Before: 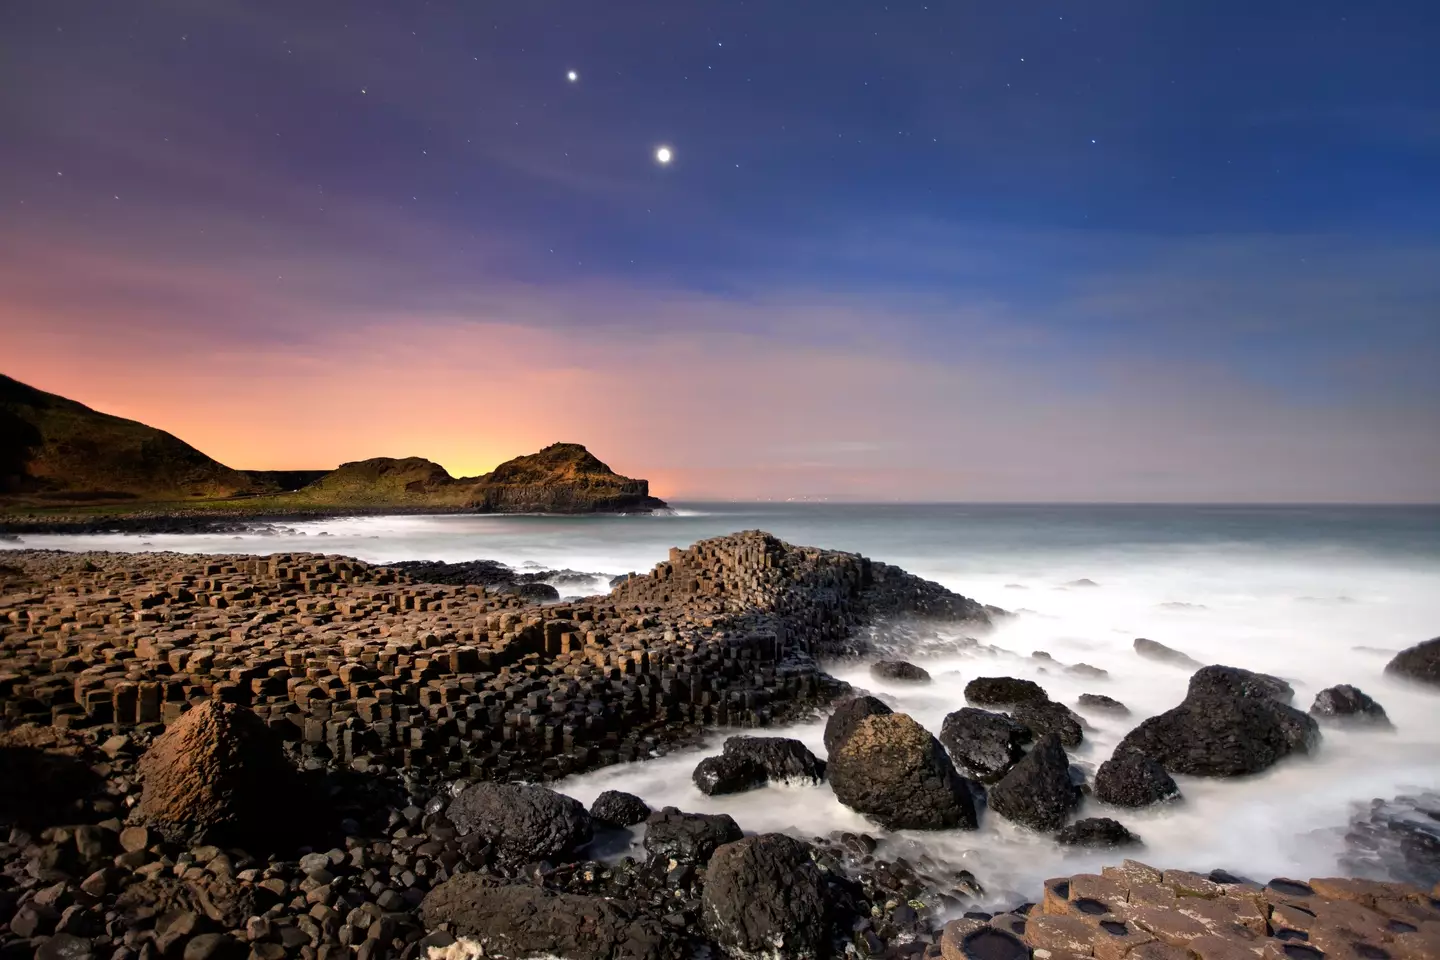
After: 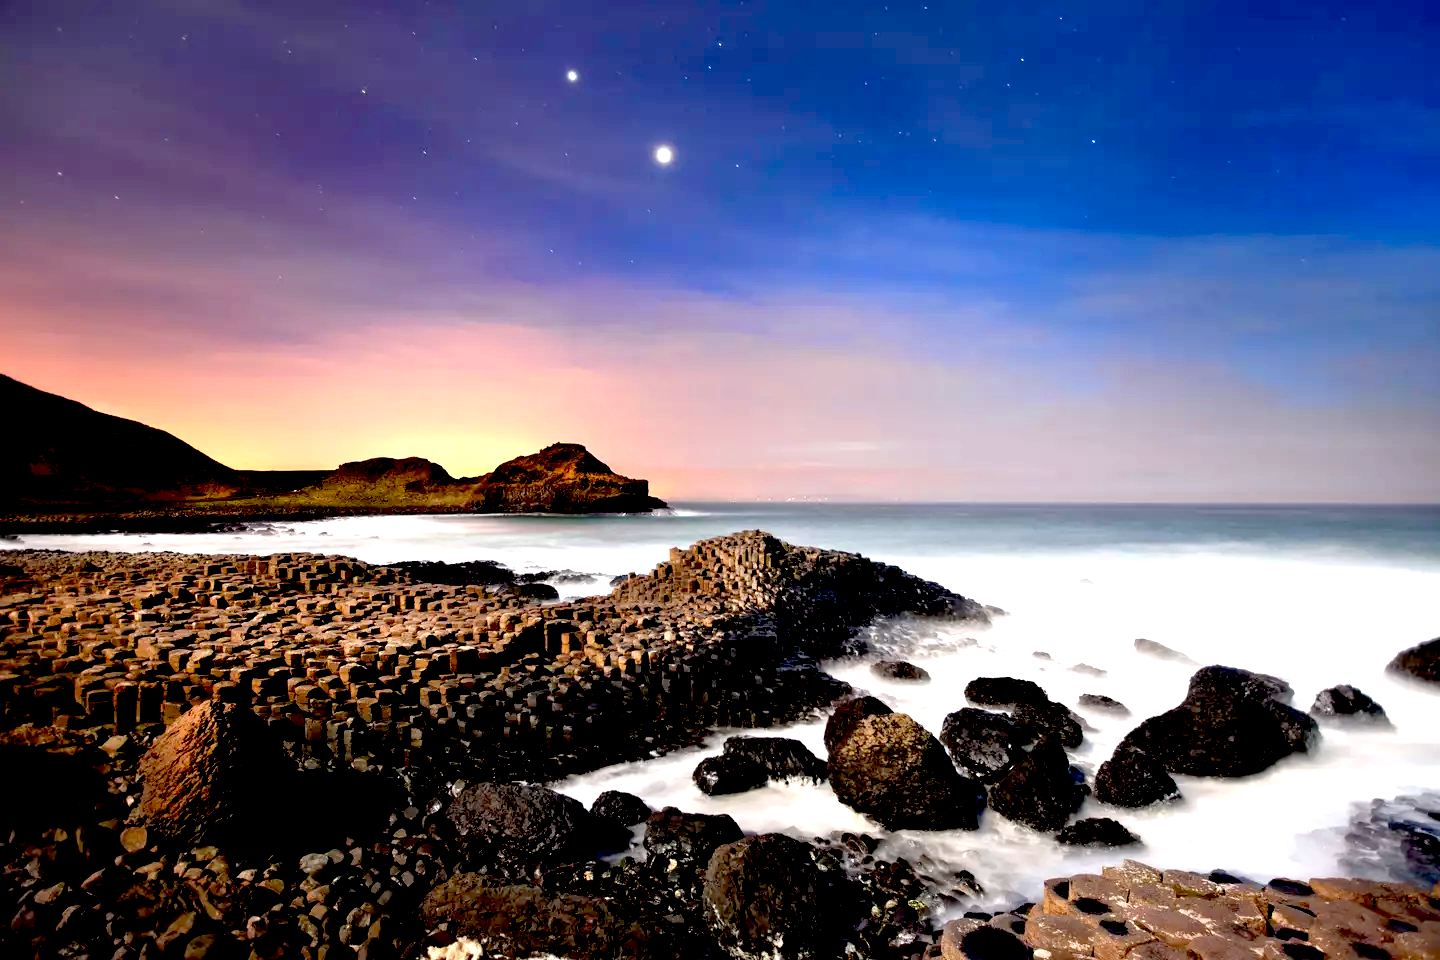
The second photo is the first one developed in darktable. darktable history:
color zones: curves: ch0 [(0.068, 0.464) (0.25, 0.5) (0.48, 0.508) (0.75, 0.536) (0.886, 0.476) (0.967, 0.456)]; ch1 [(0.066, 0.456) (0.25, 0.5) (0.616, 0.508) (0.746, 0.56) (0.934, 0.444)]
exposure: black level correction 0.035, exposure 0.901 EV, compensate exposure bias true, compensate highlight preservation false
